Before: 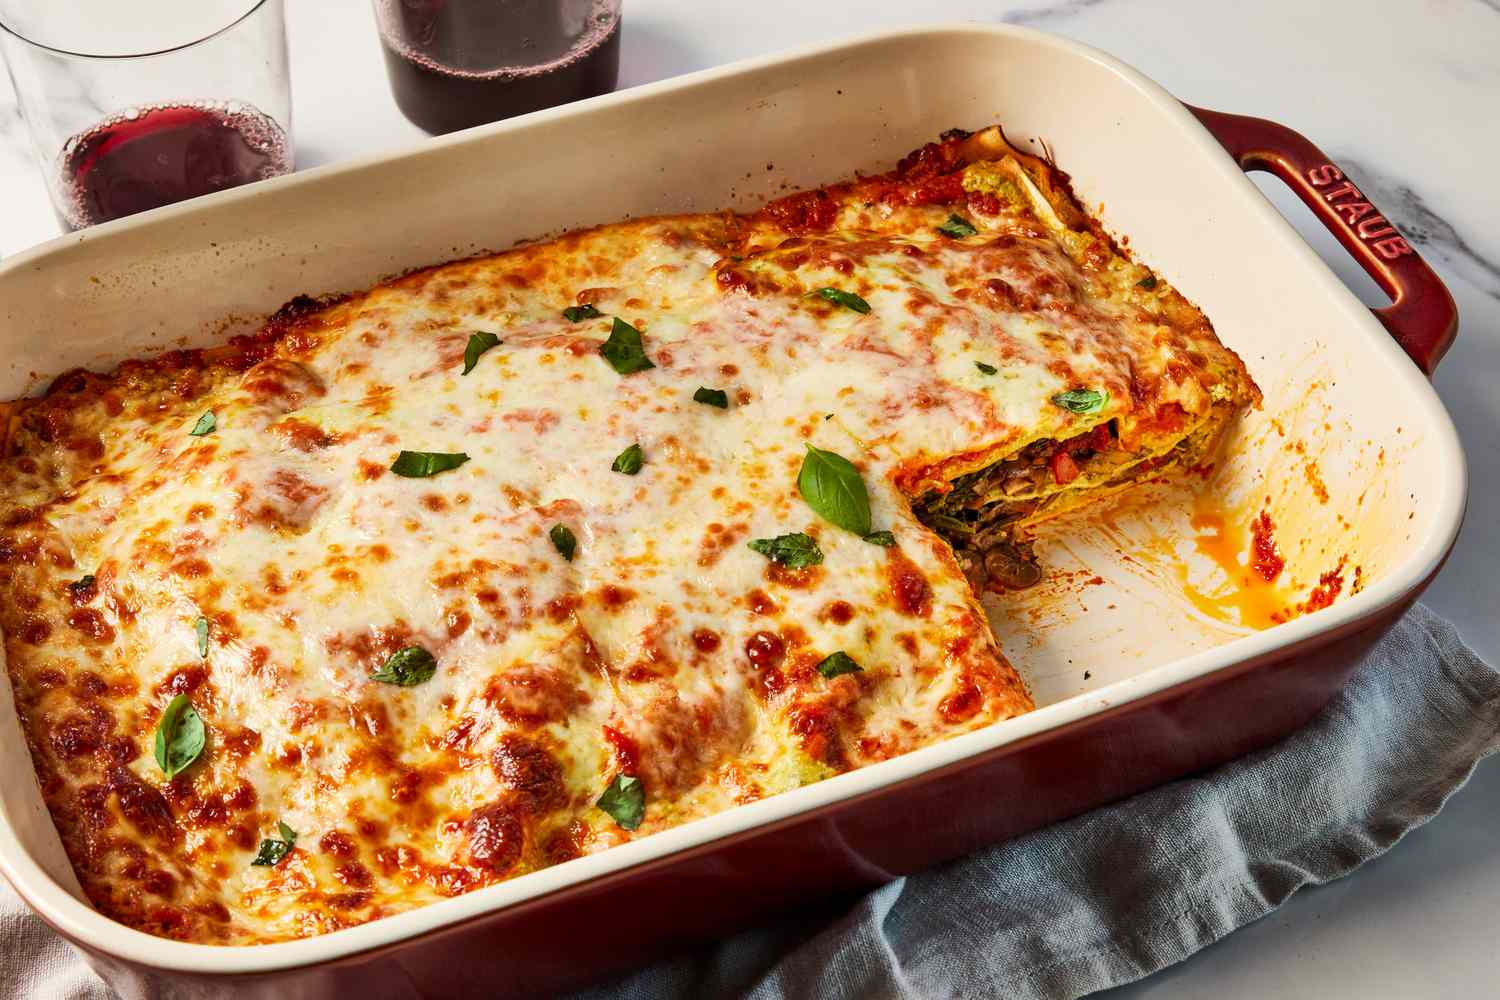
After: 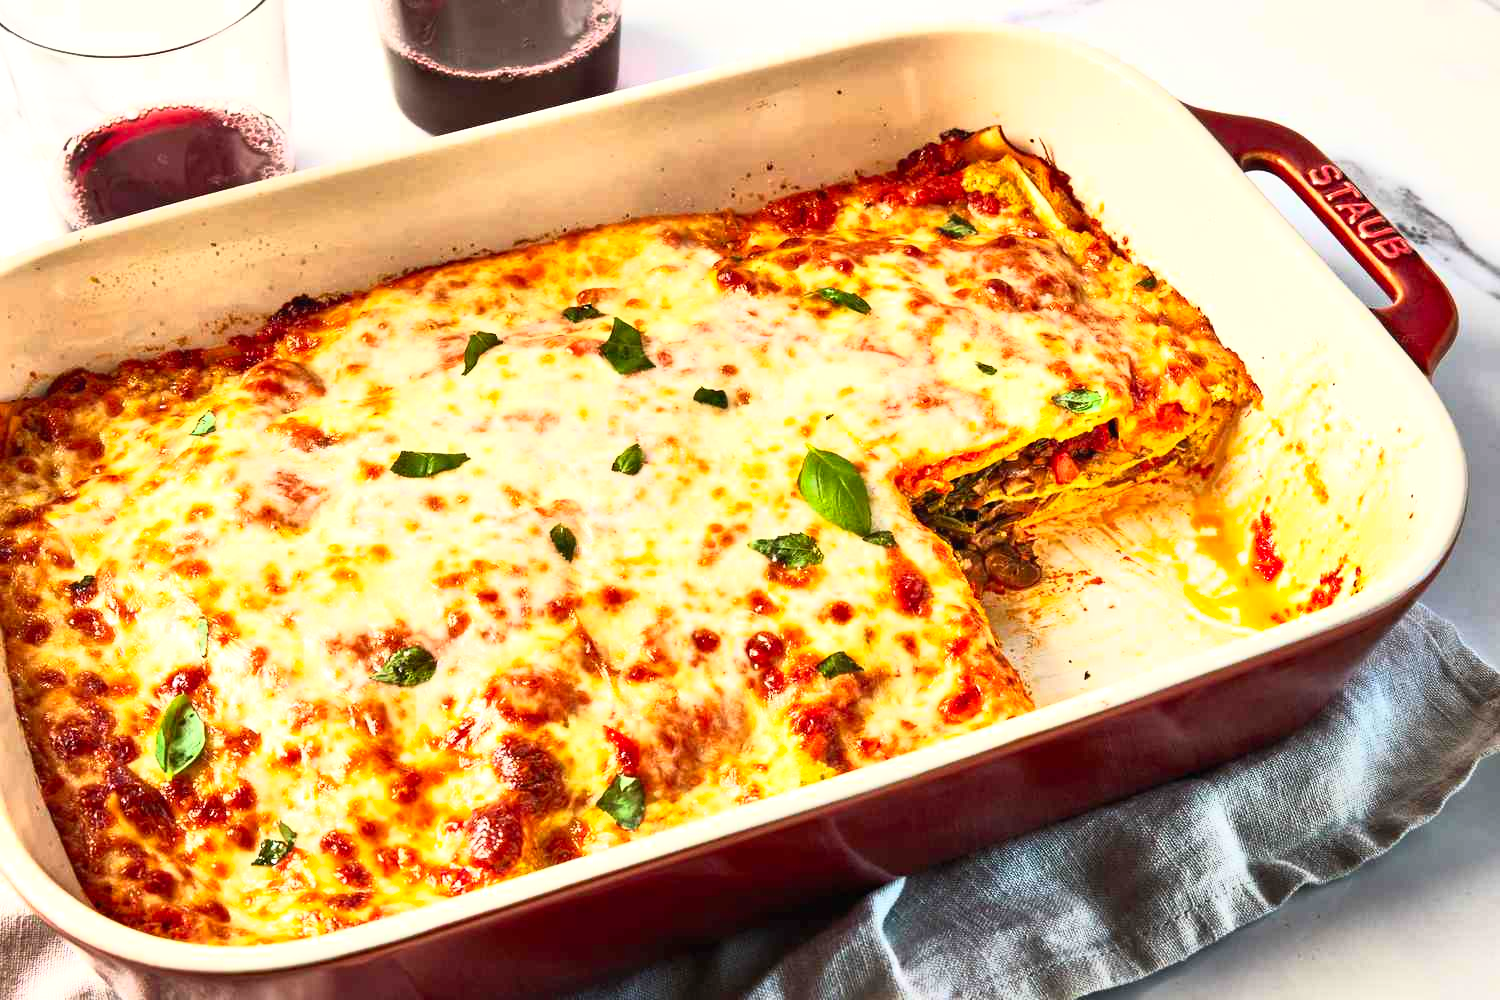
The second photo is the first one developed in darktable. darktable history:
base curve: curves: ch0 [(0, 0) (0.257, 0.25) (0.482, 0.586) (0.757, 0.871) (1, 1)]
contrast brightness saturation: contrast 0.2, brightness 0.16, saturation 0.22
exposure: black level correction 0, exposure 0.5 EV, compensate highlight preservation false
